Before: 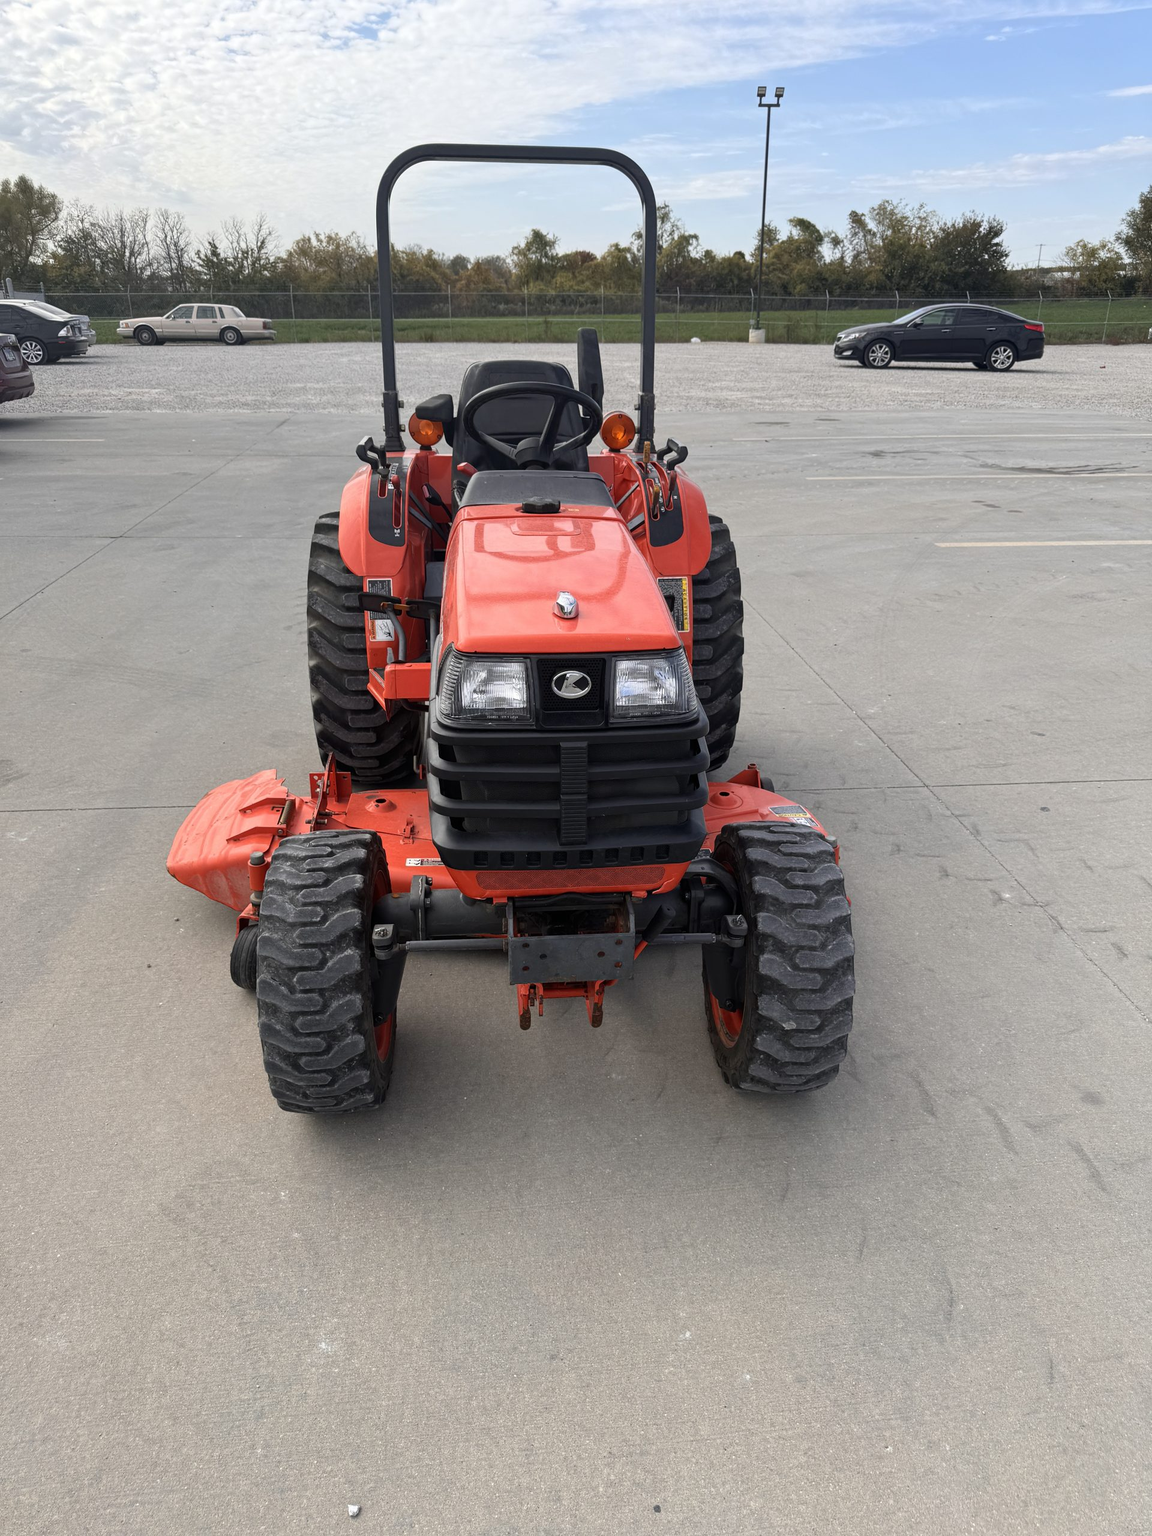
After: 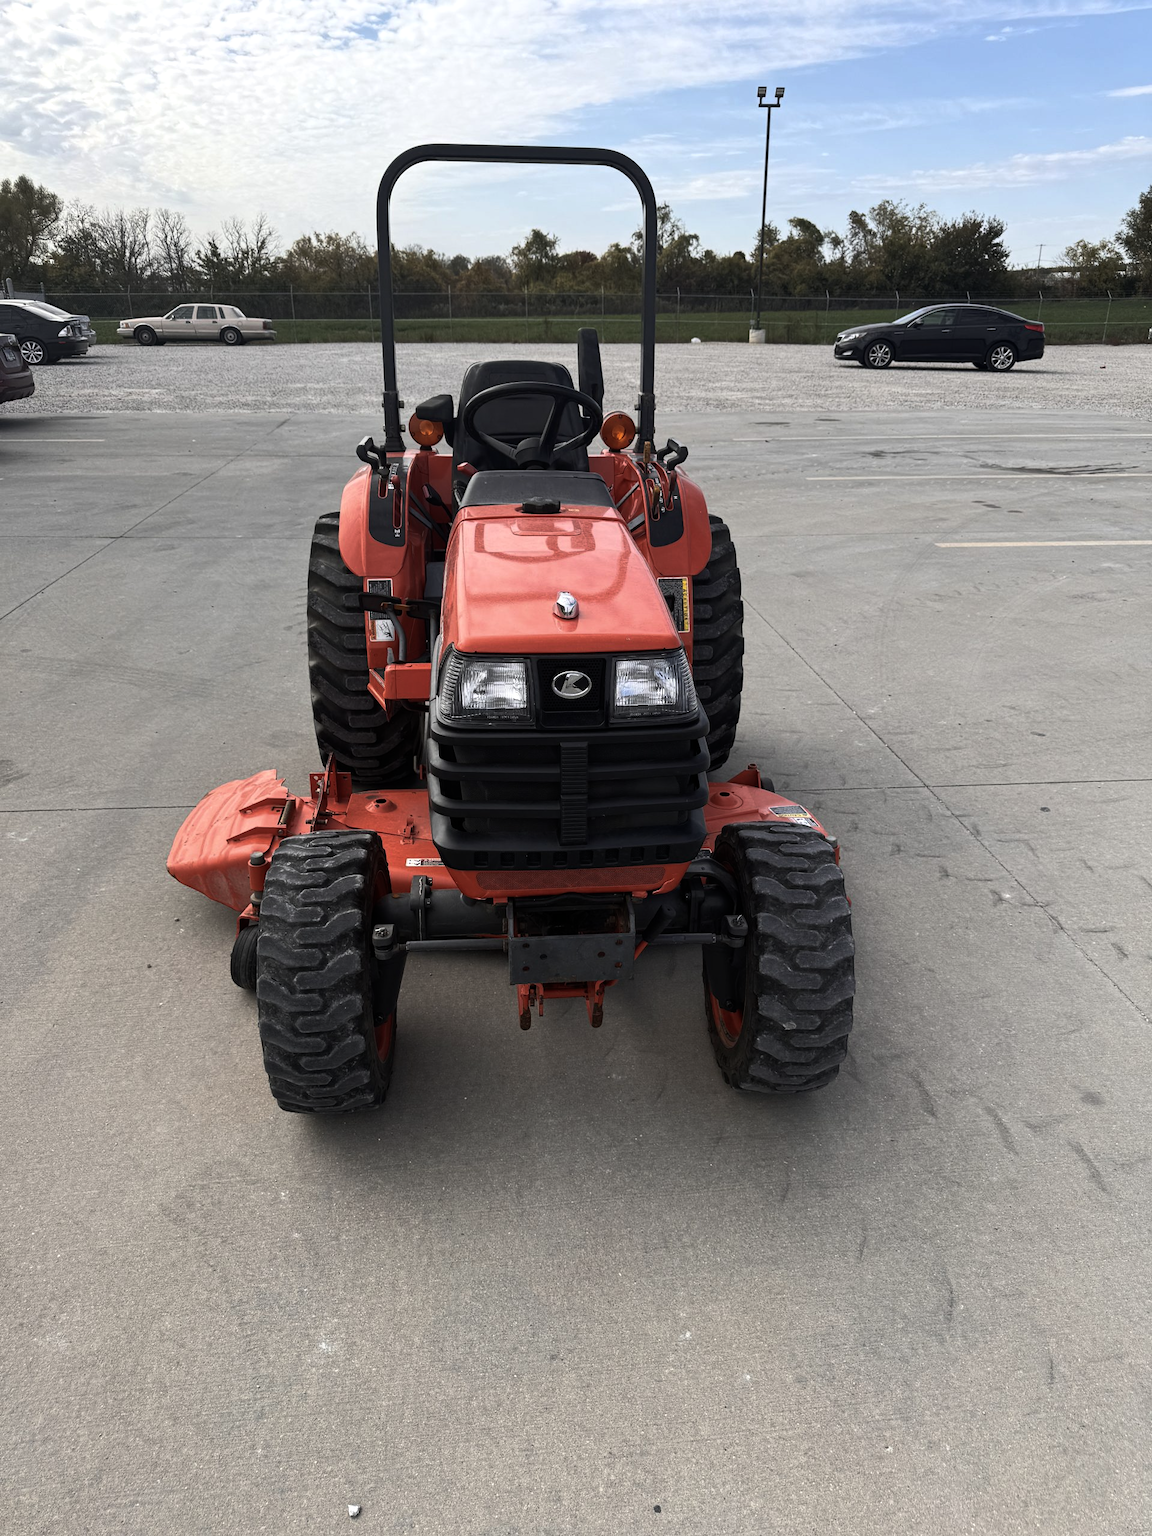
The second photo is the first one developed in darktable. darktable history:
color balance rgb: perceptual saturation grading › global saturation 0.424%, perceptual brilliance grading › highlights 3.816%, perceptual brilliance grading › mid-tones -17.991%, perceptual brilliance grading › shadows -41.201%
